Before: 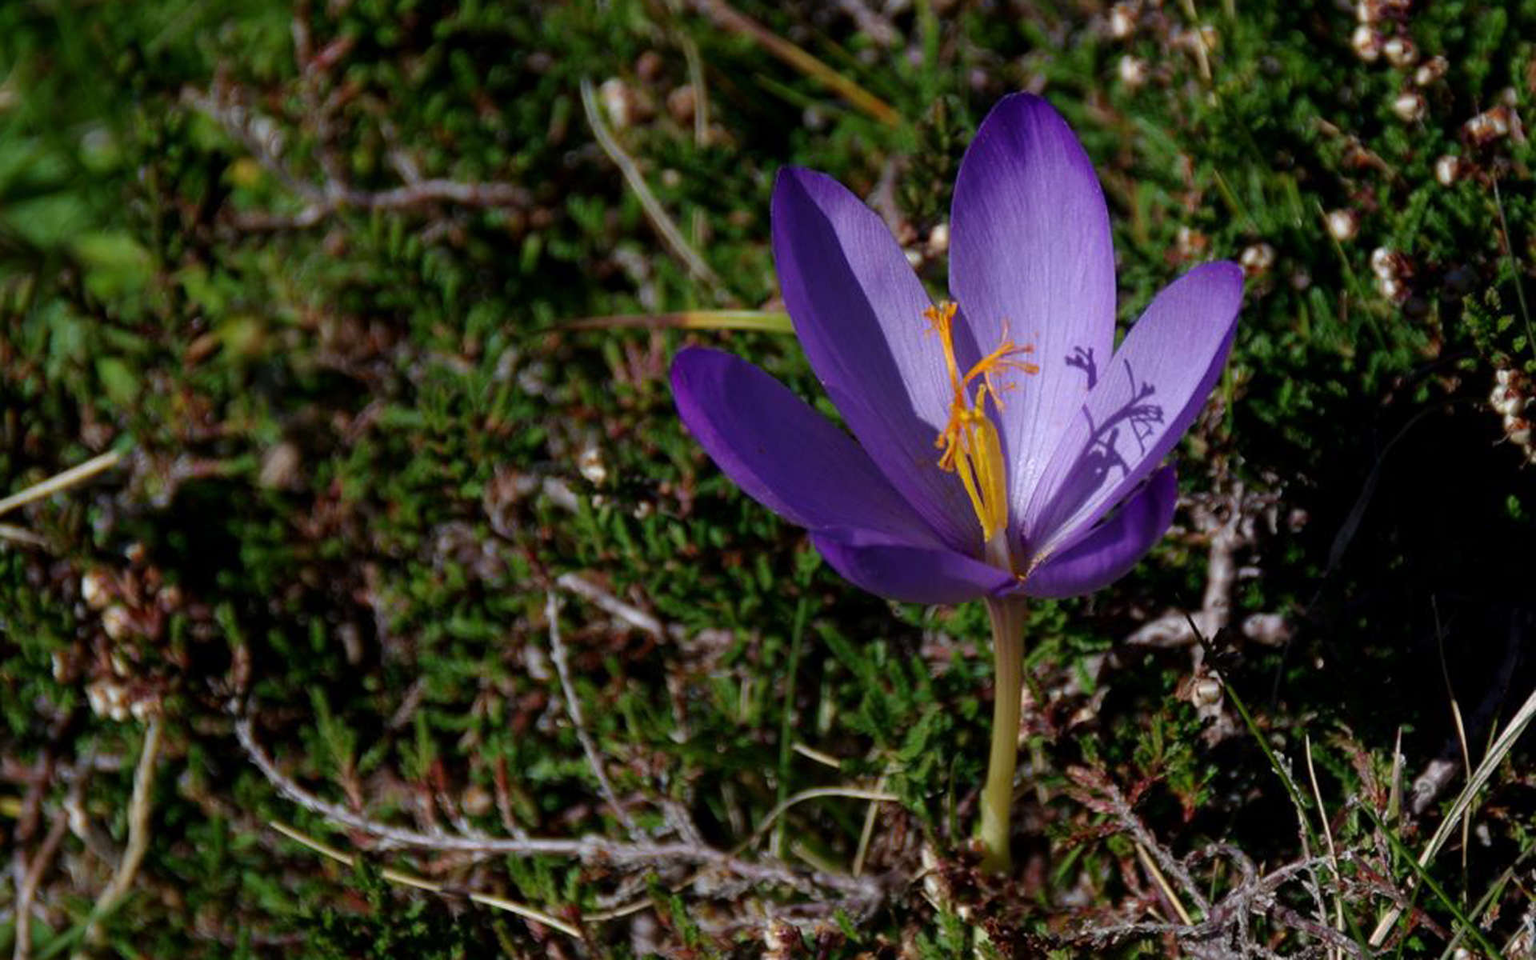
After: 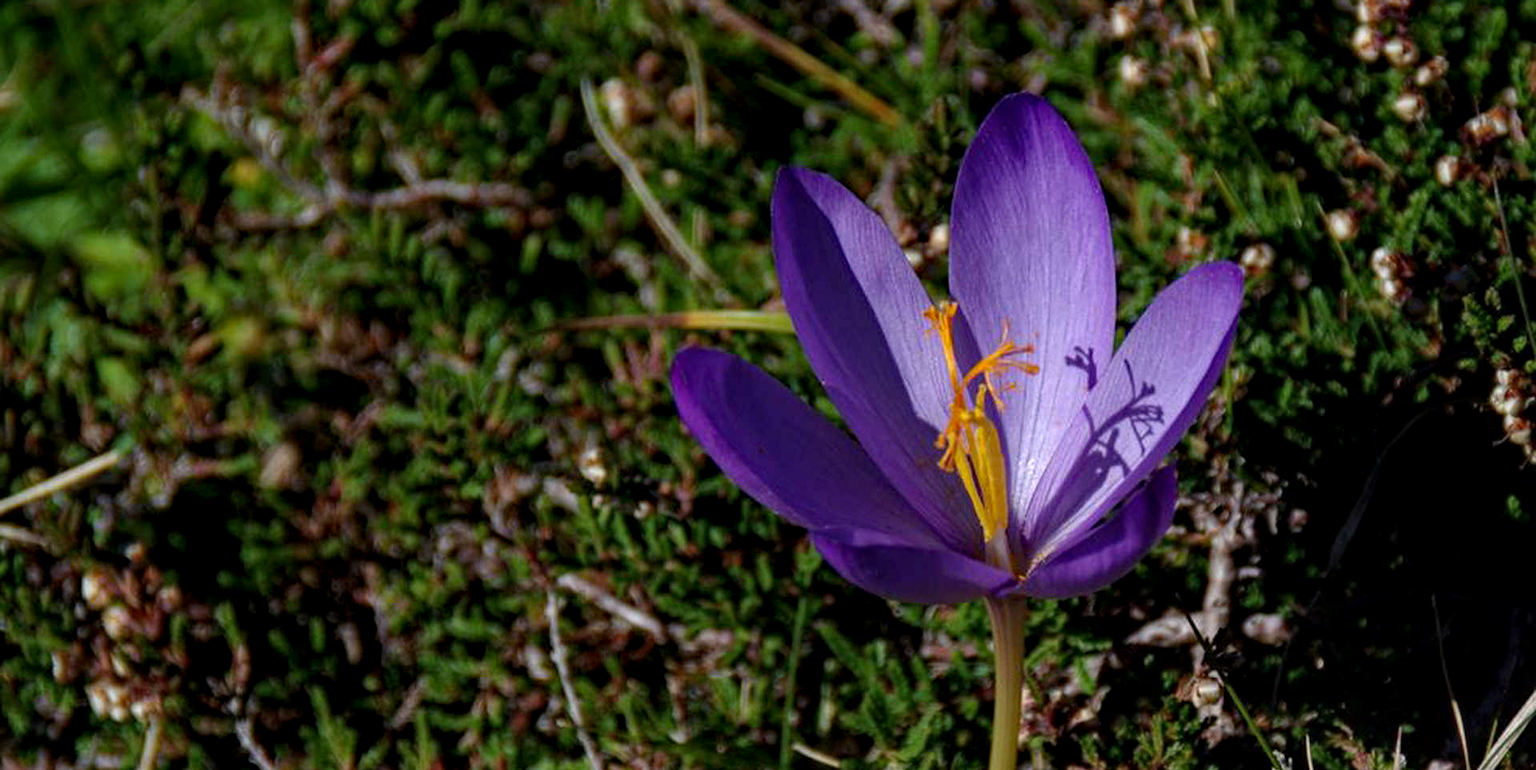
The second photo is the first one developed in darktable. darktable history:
local contrast: on, module defaults
haze removal: strength 0.287, distance 0.254, compatibility mode true, adaptive false
crop: bottom 19.672%
